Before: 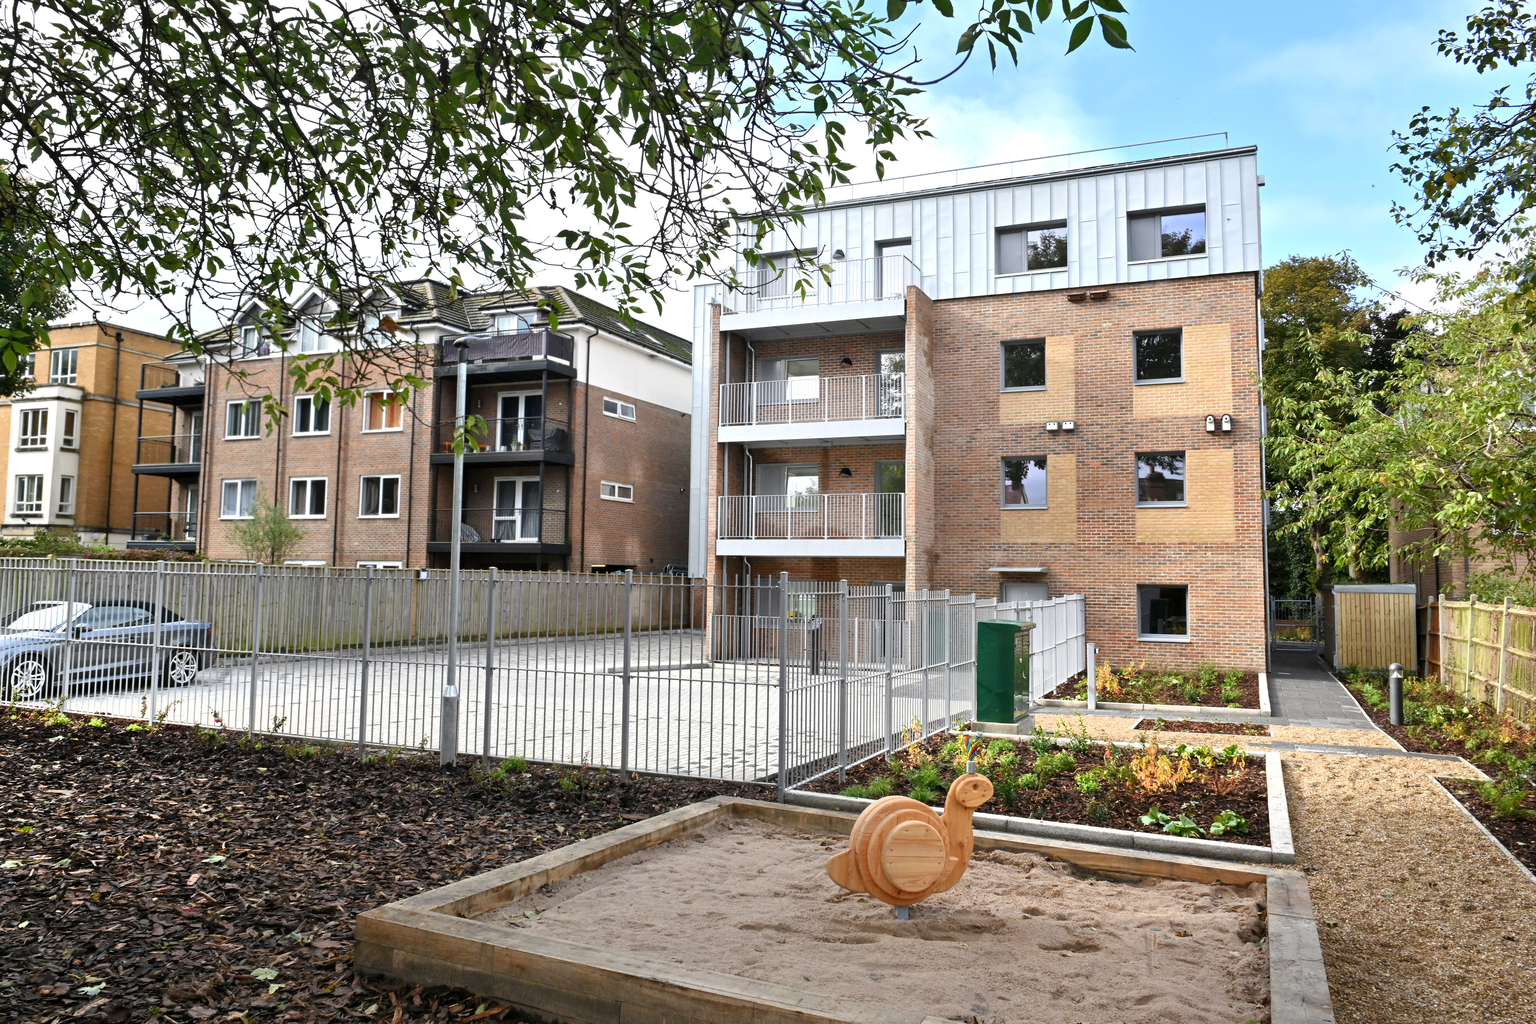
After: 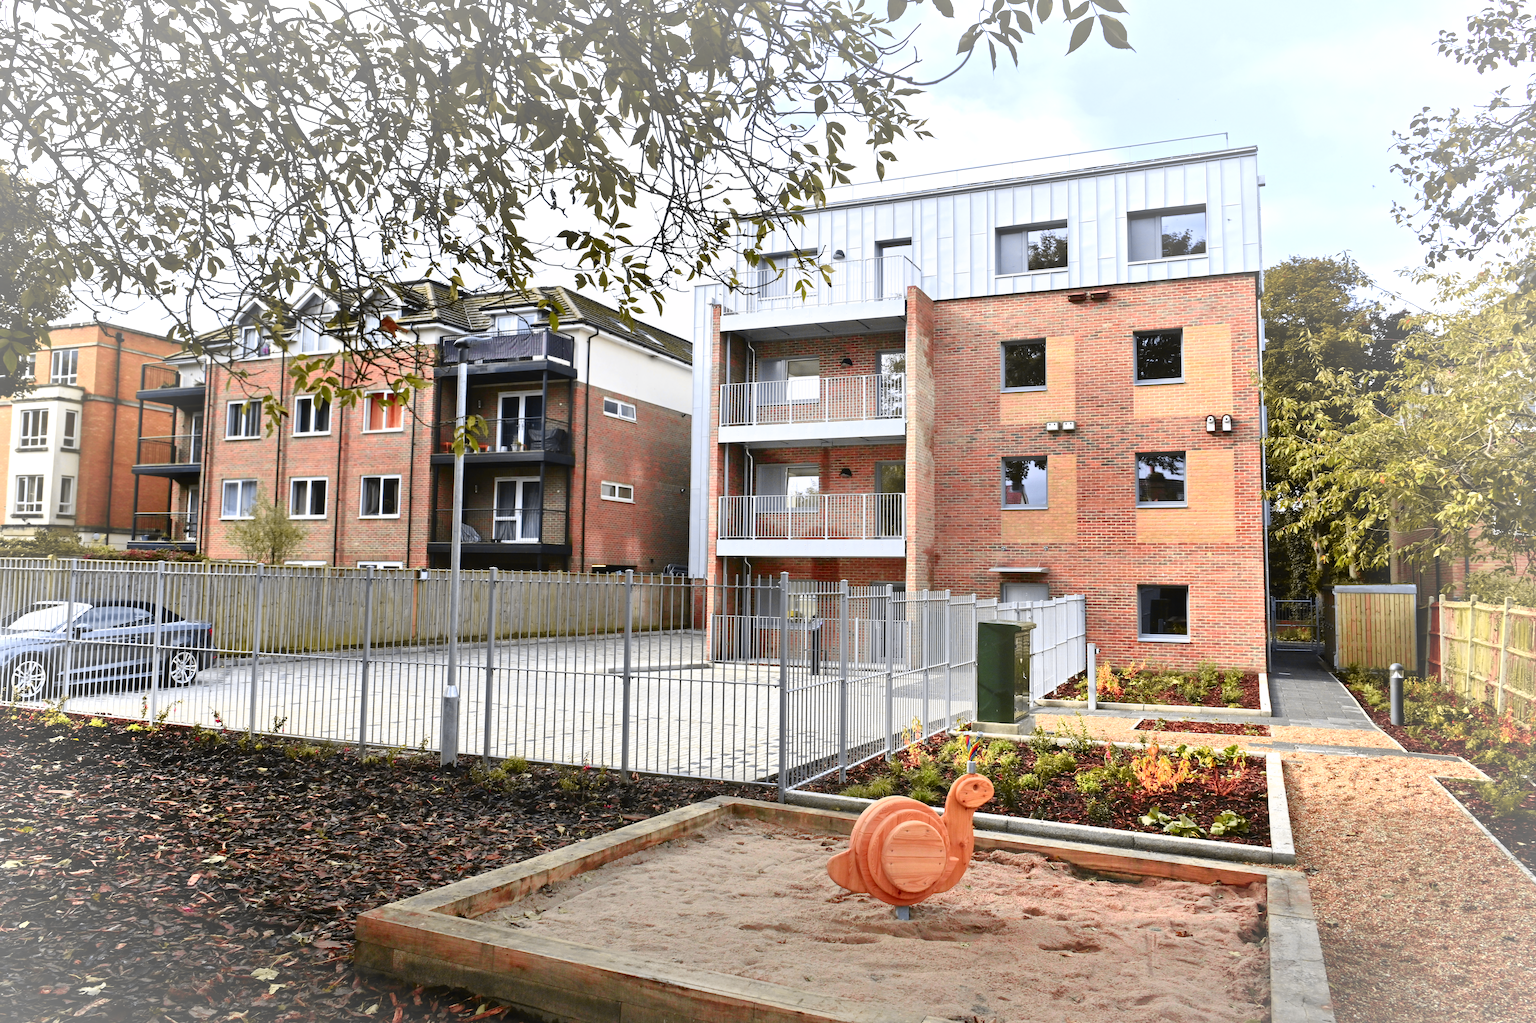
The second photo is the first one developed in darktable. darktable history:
vignetting: fall-off radius 60.1%, brightness 0.297, saturation -0.002, center (-0.03, 0.245), automatic ratio true
tone curve: curves: ch0 [(0, 0.036) (0.119, 0.115) (0.466, 0.498) (0.715, 0.767) (0.817, 0.865) (1, 0.998)]; ch1 [(0, 0) (0.377, 0.424) (0.442, 0.491) (0.487, 0.498) (0.514, 0.512) (0.536, 0.577) (0.66, 0.724) (1, 1)]; ch2 [(0, 0) (0.38, 0.405) (0.463, 0.443) (0.492, 0.486) (0.526, 0.541) (0.578, 0.598) (1, 1)], color space Lab, independent channels, preserve colors none
